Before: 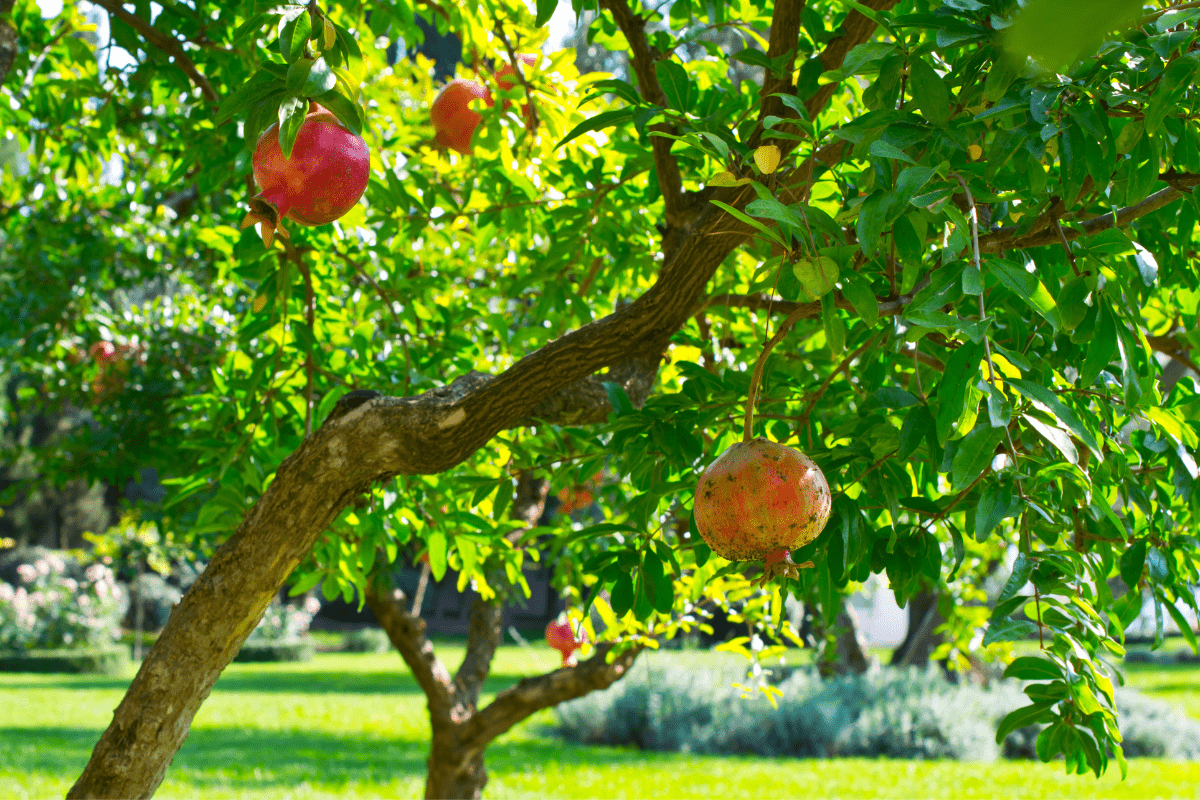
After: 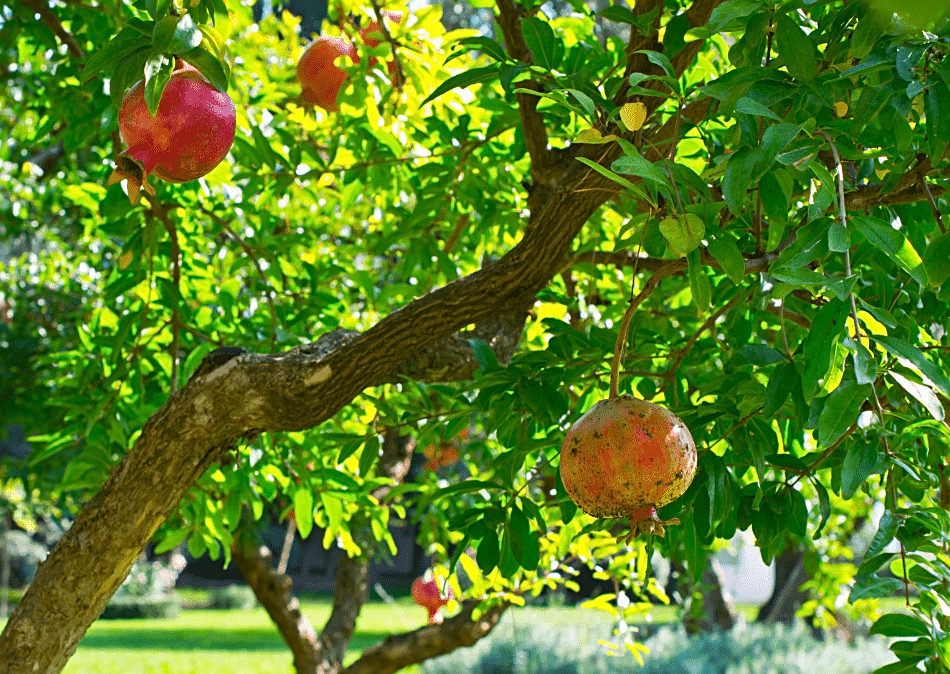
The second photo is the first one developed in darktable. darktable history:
sharpen: on, module defaults
crop: left 11.225%, top 5.381%, right 9.565%, bottom 10.314%
